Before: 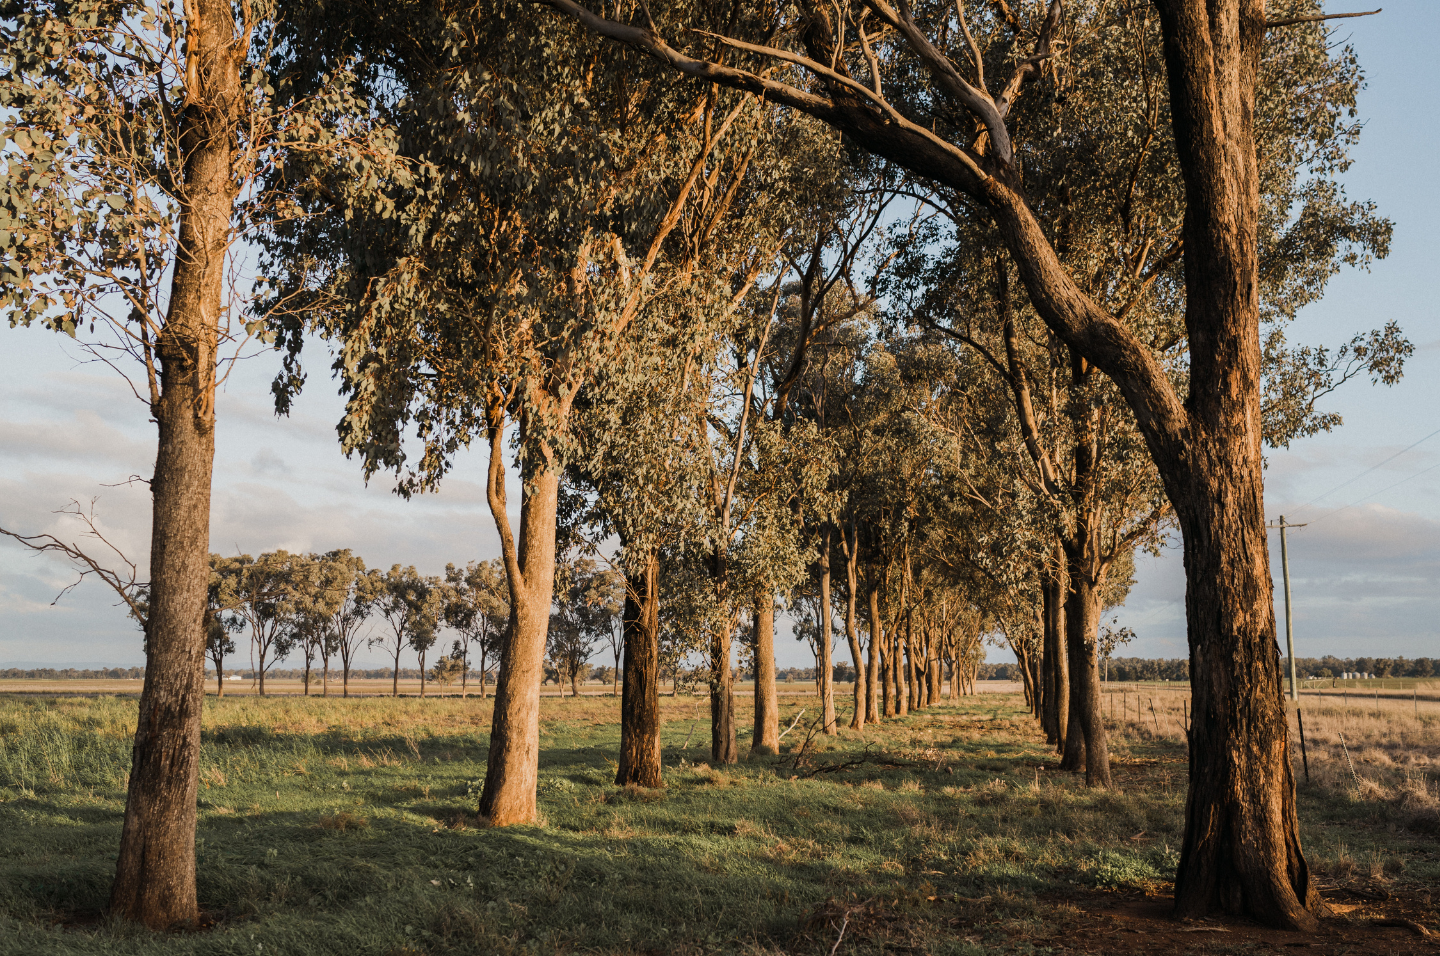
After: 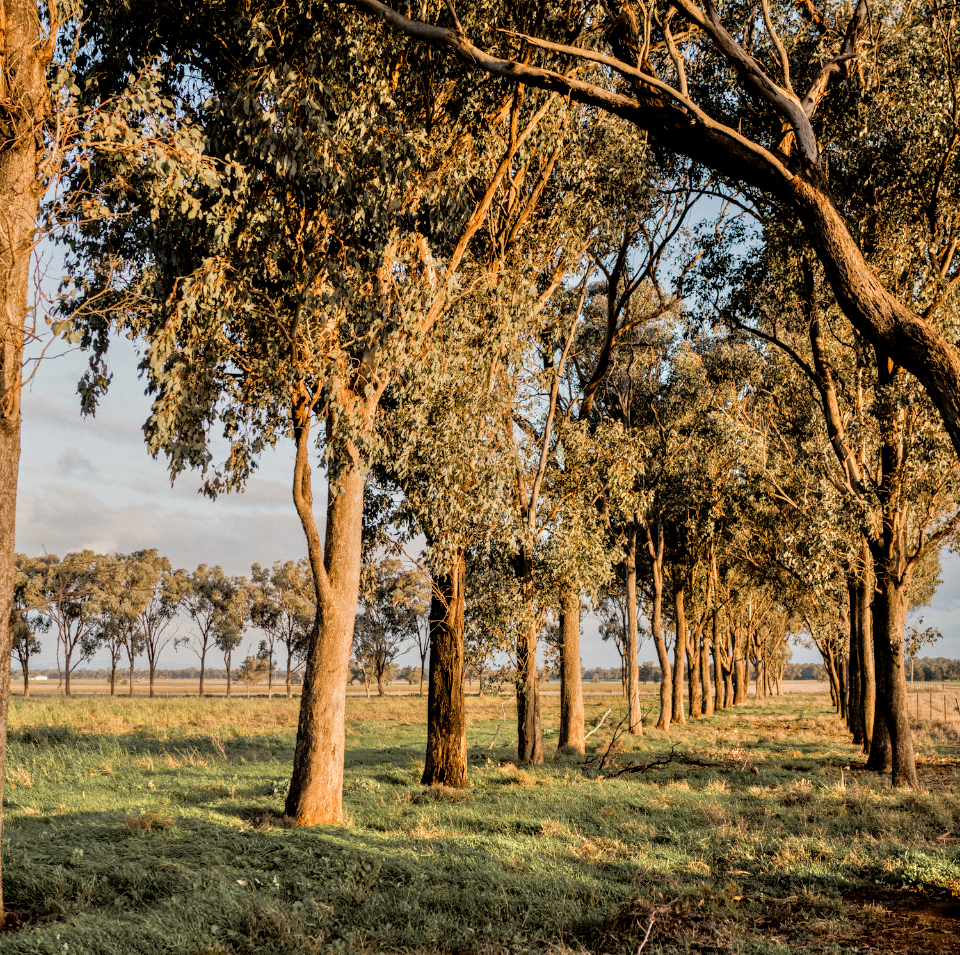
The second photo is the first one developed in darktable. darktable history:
shadows and highlights: shadows 25, highlights -25
crop and rotate: left 13.537%, right 19.796%
tone equalizer: -7 EV 0.15 EV, -6 EV 0.6 EV, -5 EV 1.15 EV, -4 EV 1.33 EV, -3 EV 1.15 EV, -2 EV 0.6 EV, -1 EV 0.15 EV, mask exposure compensation -0.5 EV
local contrast: detail 110%
exposure: black level correction 0.009, compensate highlight preservation false
